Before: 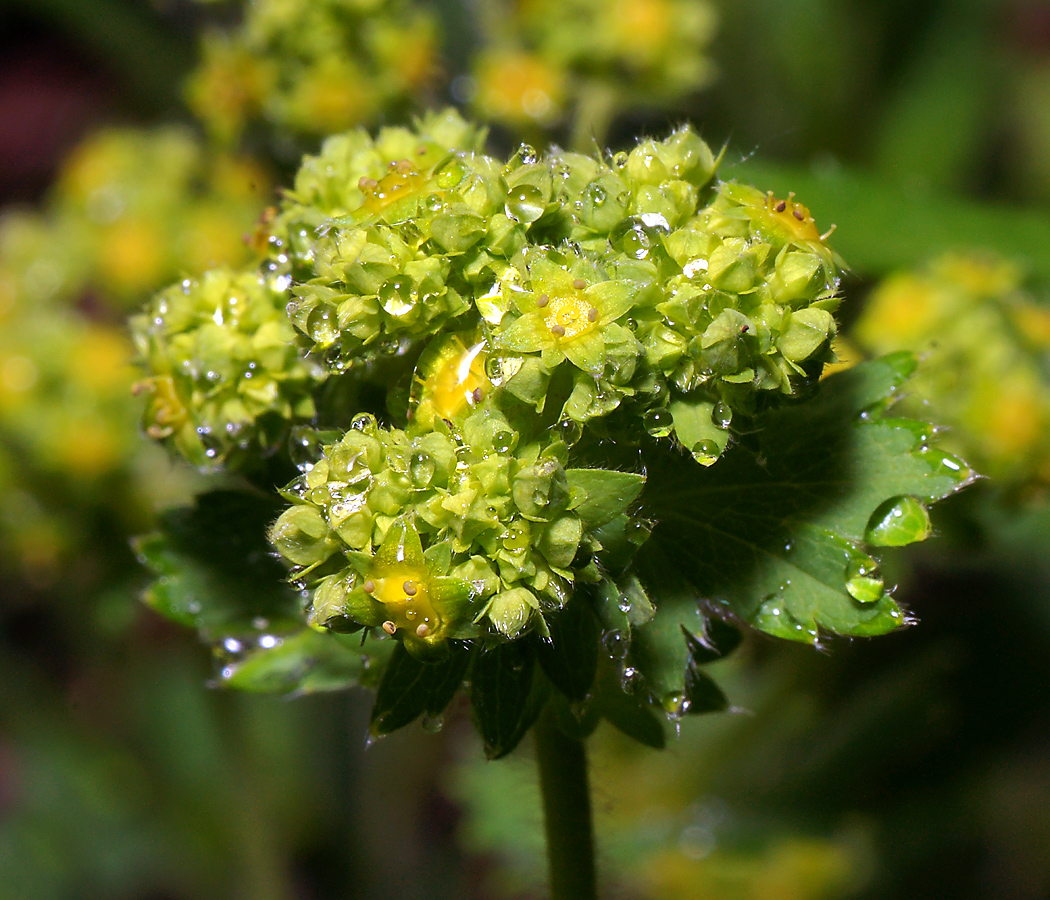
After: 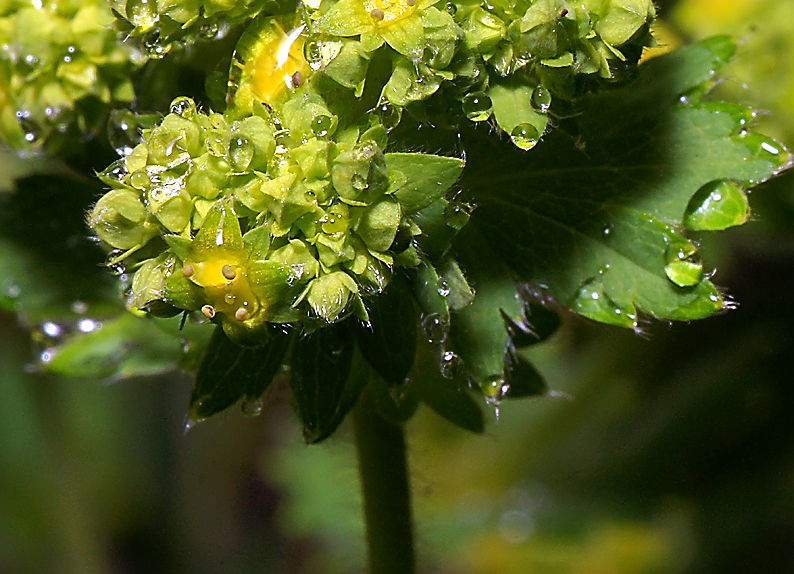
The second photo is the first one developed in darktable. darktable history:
crop and rotate: left 17.299%, top 35.115%, right 7.015%, bottom 1.024%
sharpen: on, module defaults
